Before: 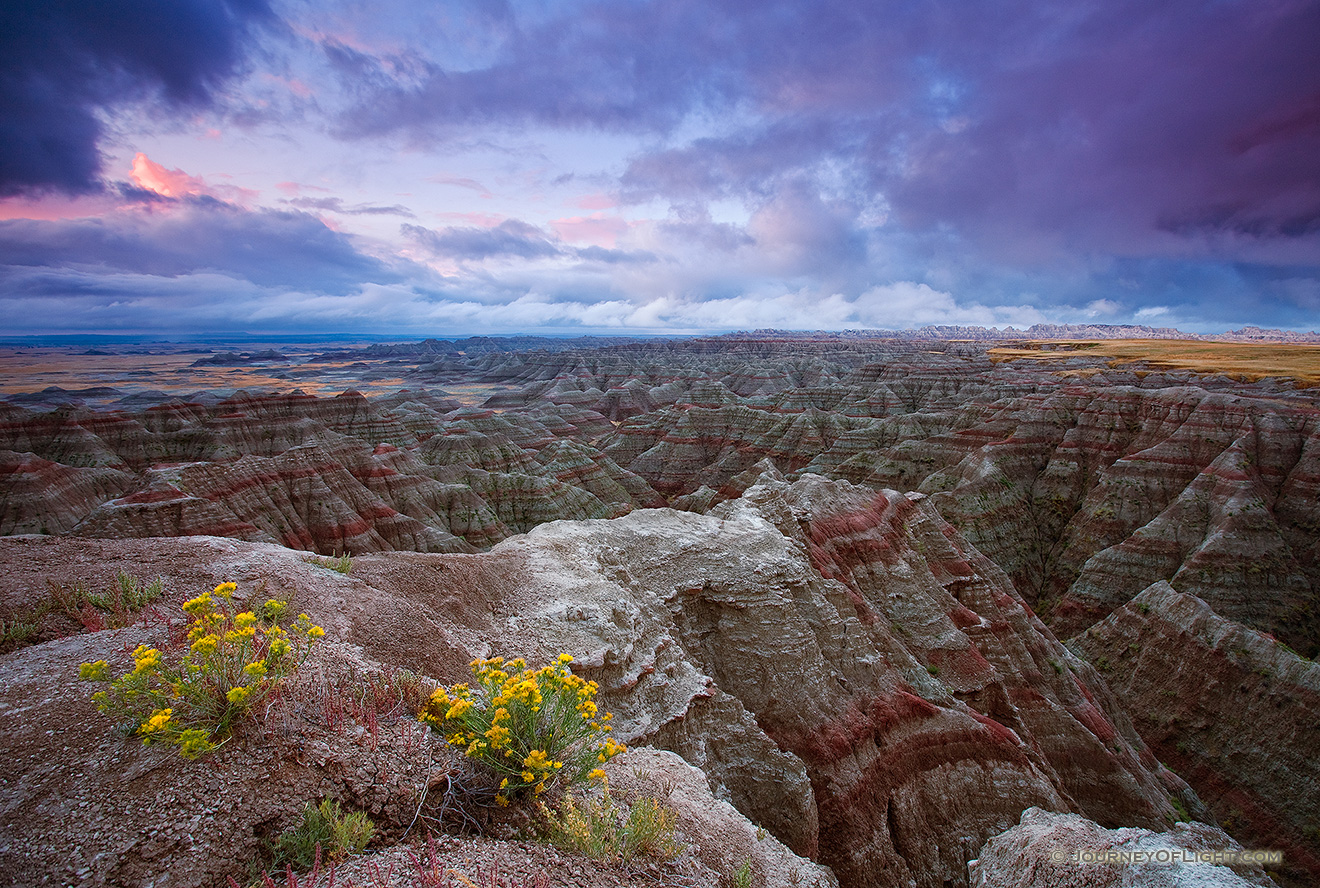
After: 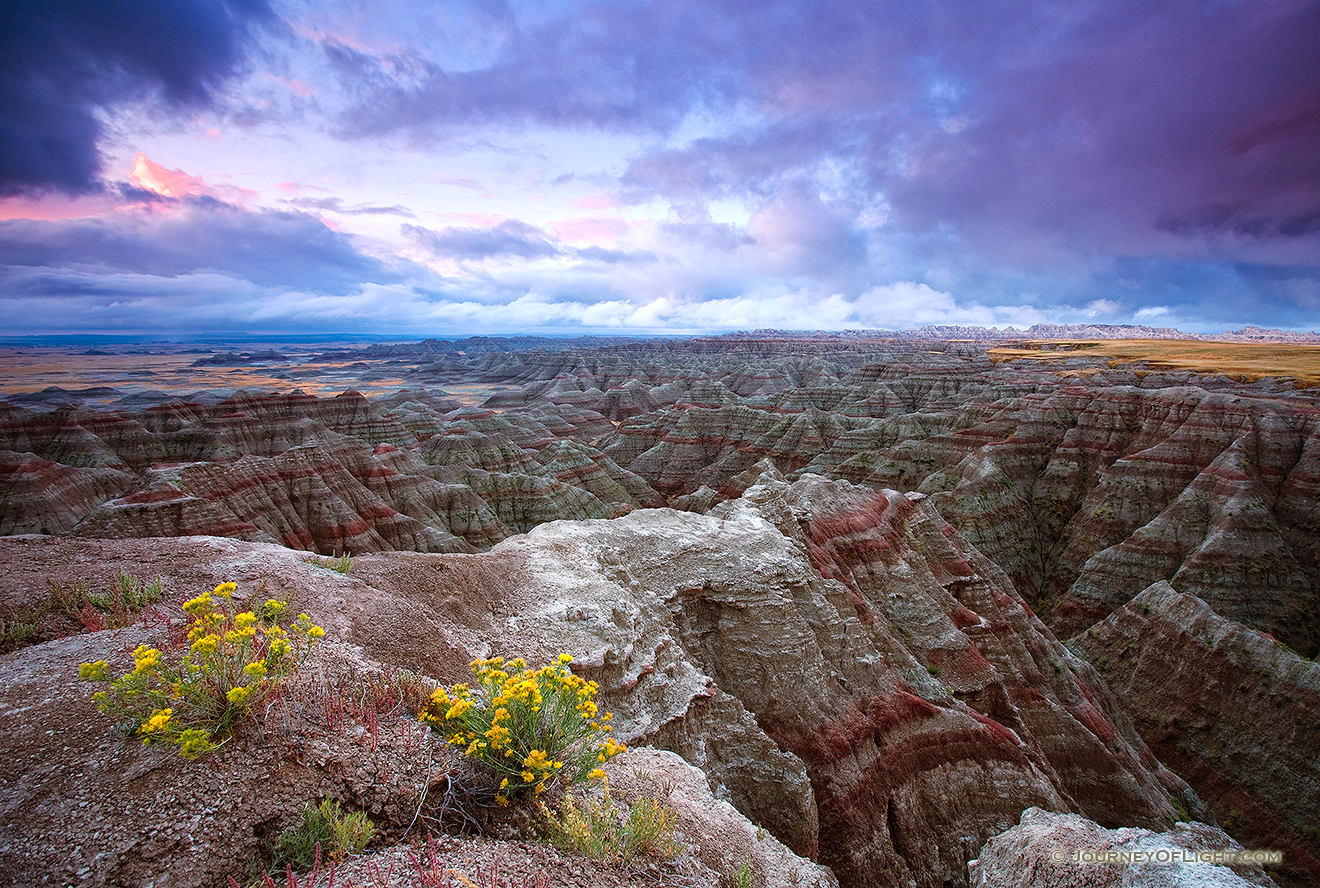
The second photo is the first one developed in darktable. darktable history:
tone equalizer: -8 EV -0.381 EV, -7 EV -0.381 EV, -6 EV -0.304 EV, -5 EV -0.191 EV, -3 EV 0.232 EV, -2 EV 0.362 EV, -1 EV 0.389 EV, +0 EV 0.418 EV
